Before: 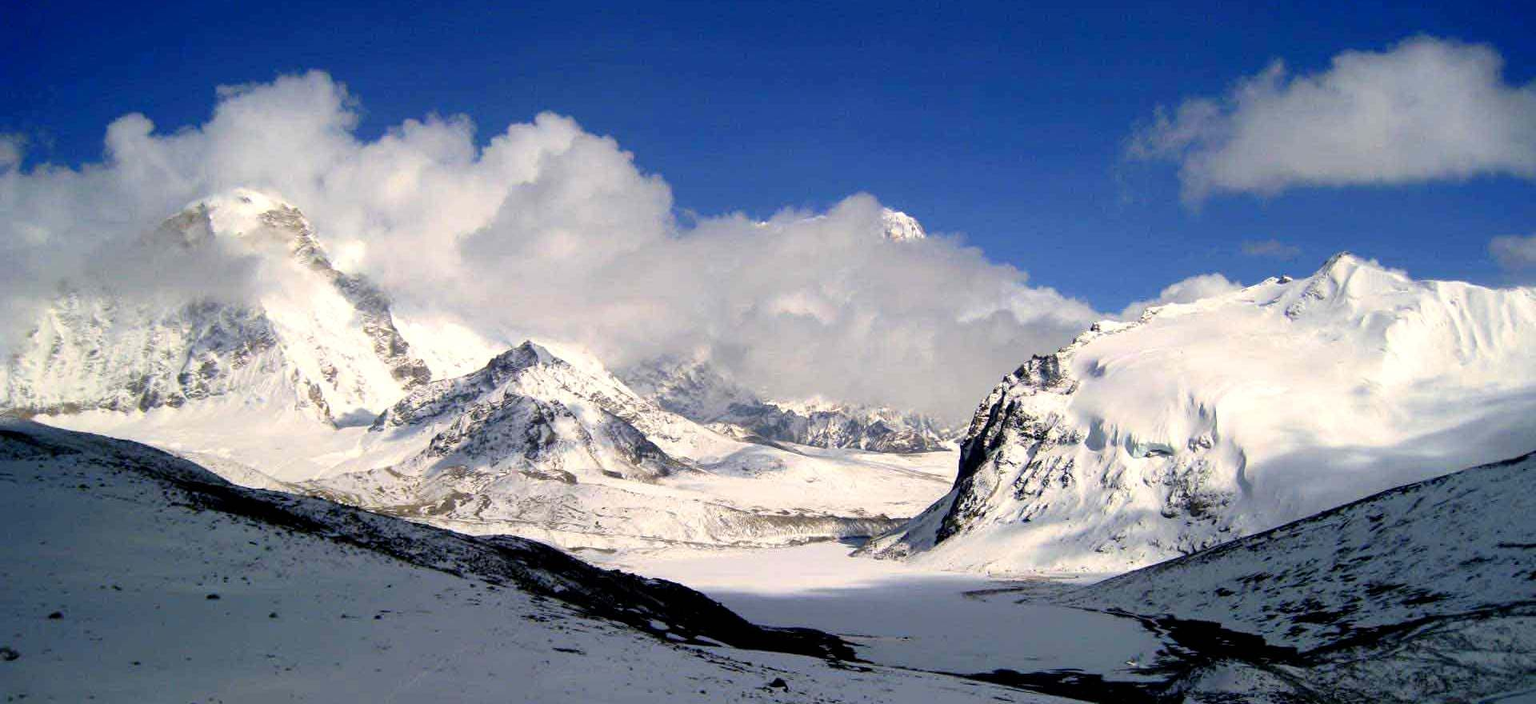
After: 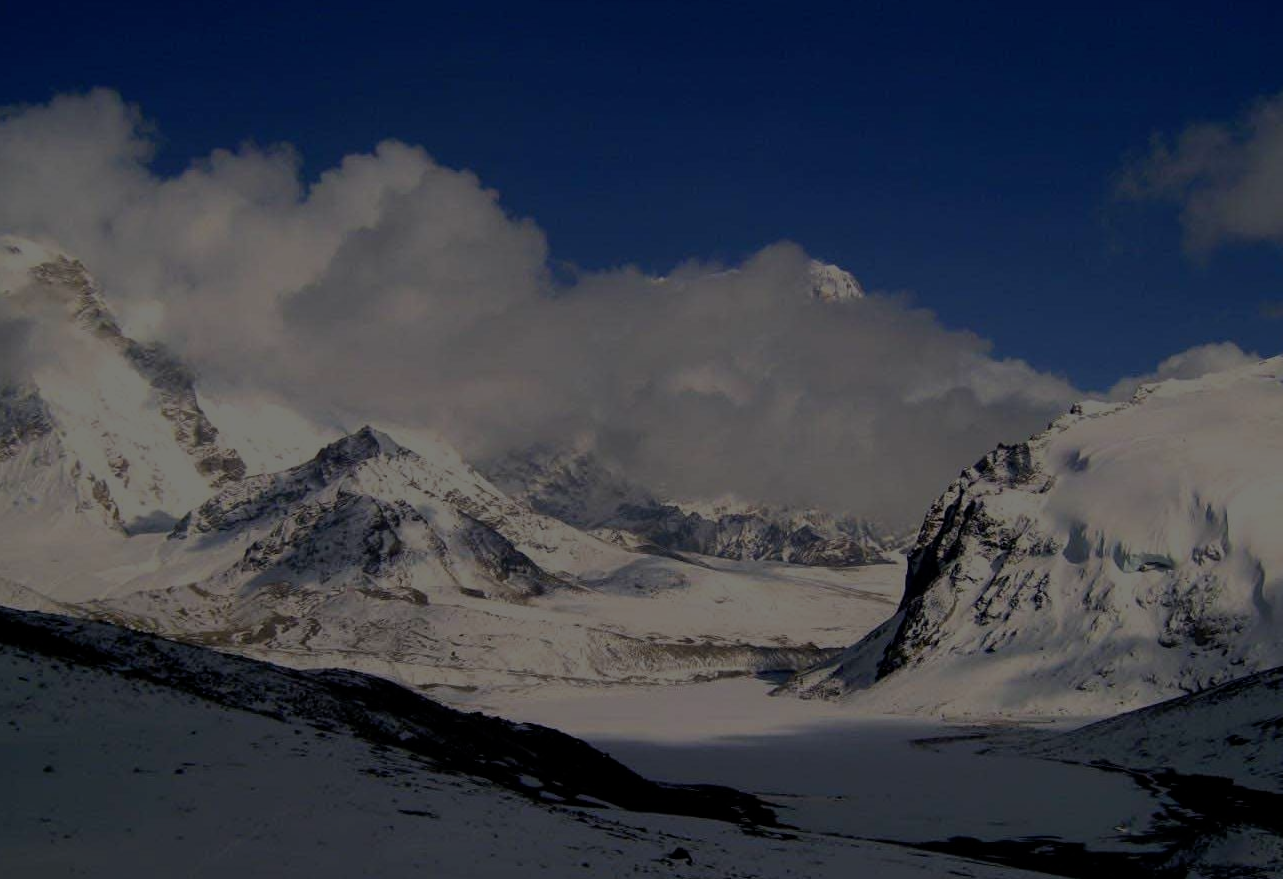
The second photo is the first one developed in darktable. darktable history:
crop and rotate: left 15.286%, right 17.887%
exposure: exposure -2.427 EV, compensate highlight preservation false
